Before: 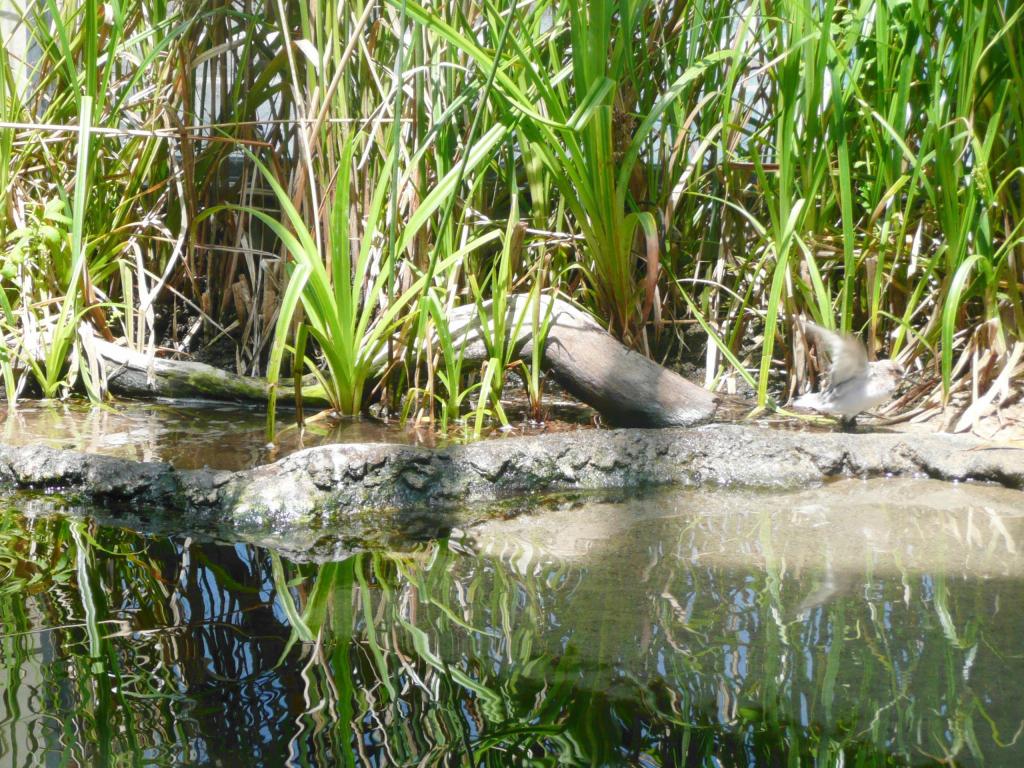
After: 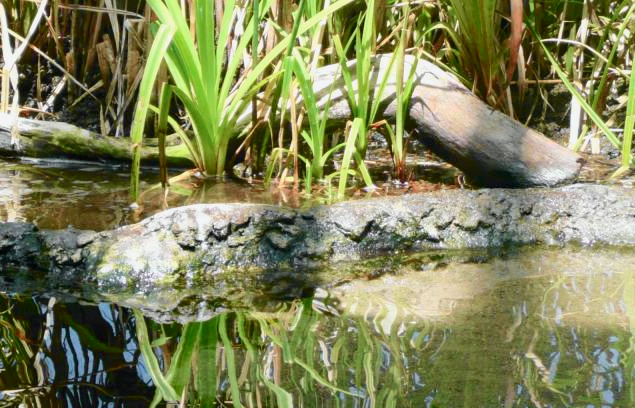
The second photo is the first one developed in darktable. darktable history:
crop: left 13.312%, top 31.28%, right 24.627%, bottom 15.582%
haze removal: compatibility mode true, adaptive false
tone curve: curves: ch0 [(0, 0) (0.058, 0.027) (0.214, 0.183) (0.304, 0.288) (0.51, 0.549) (0.658, 0.7) (0.741, 0.775) (0.844, 0.866) (0.986, 0.957)]; ch1 [(0, 0) (0.172, 0.123) (0.312, 0.296) (0.437, 0.429) (0.471, 0.469) (0.502, 0.5) (0.513, 0.515) (0.572, 0.603) (0.617, 0.653) (0.68, 0.724) (0.889, 0.924) (1, 1)]; ch2 [(0, 0) (0.411, 0.424) (0.489, 0.49) (0.502, 0.5) (0.517, 0.519) (0.549, 0.578) (0.604, 0.628) (0.693, 0.686) (1, 1)], color space Lab, independent channels, preserve colors none
